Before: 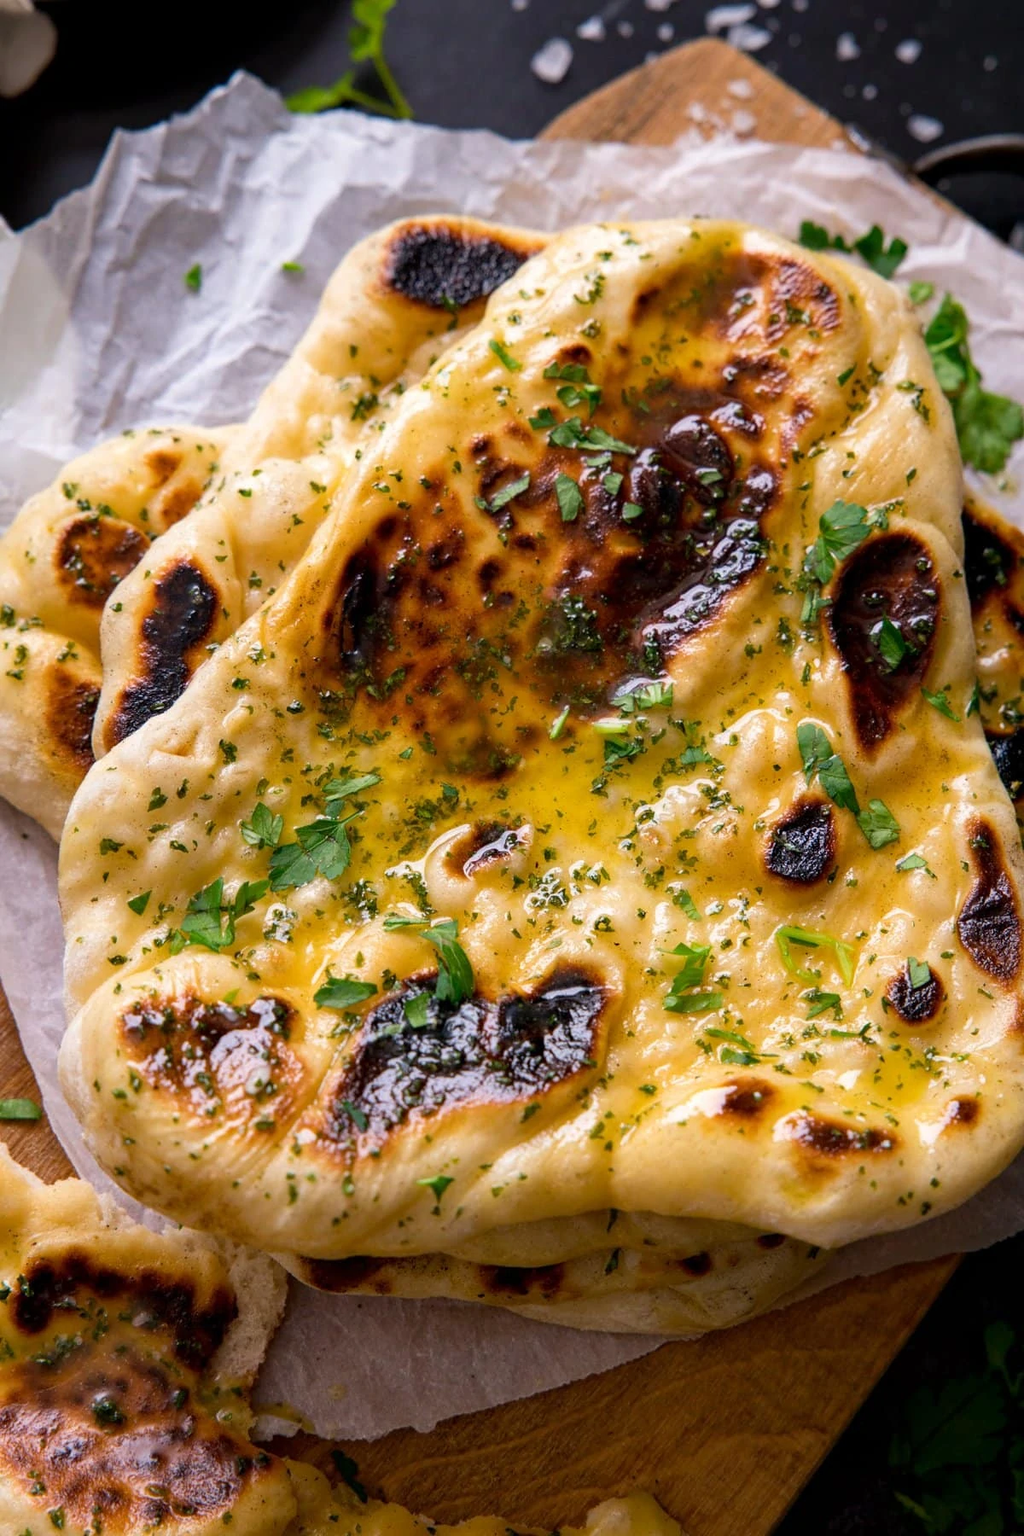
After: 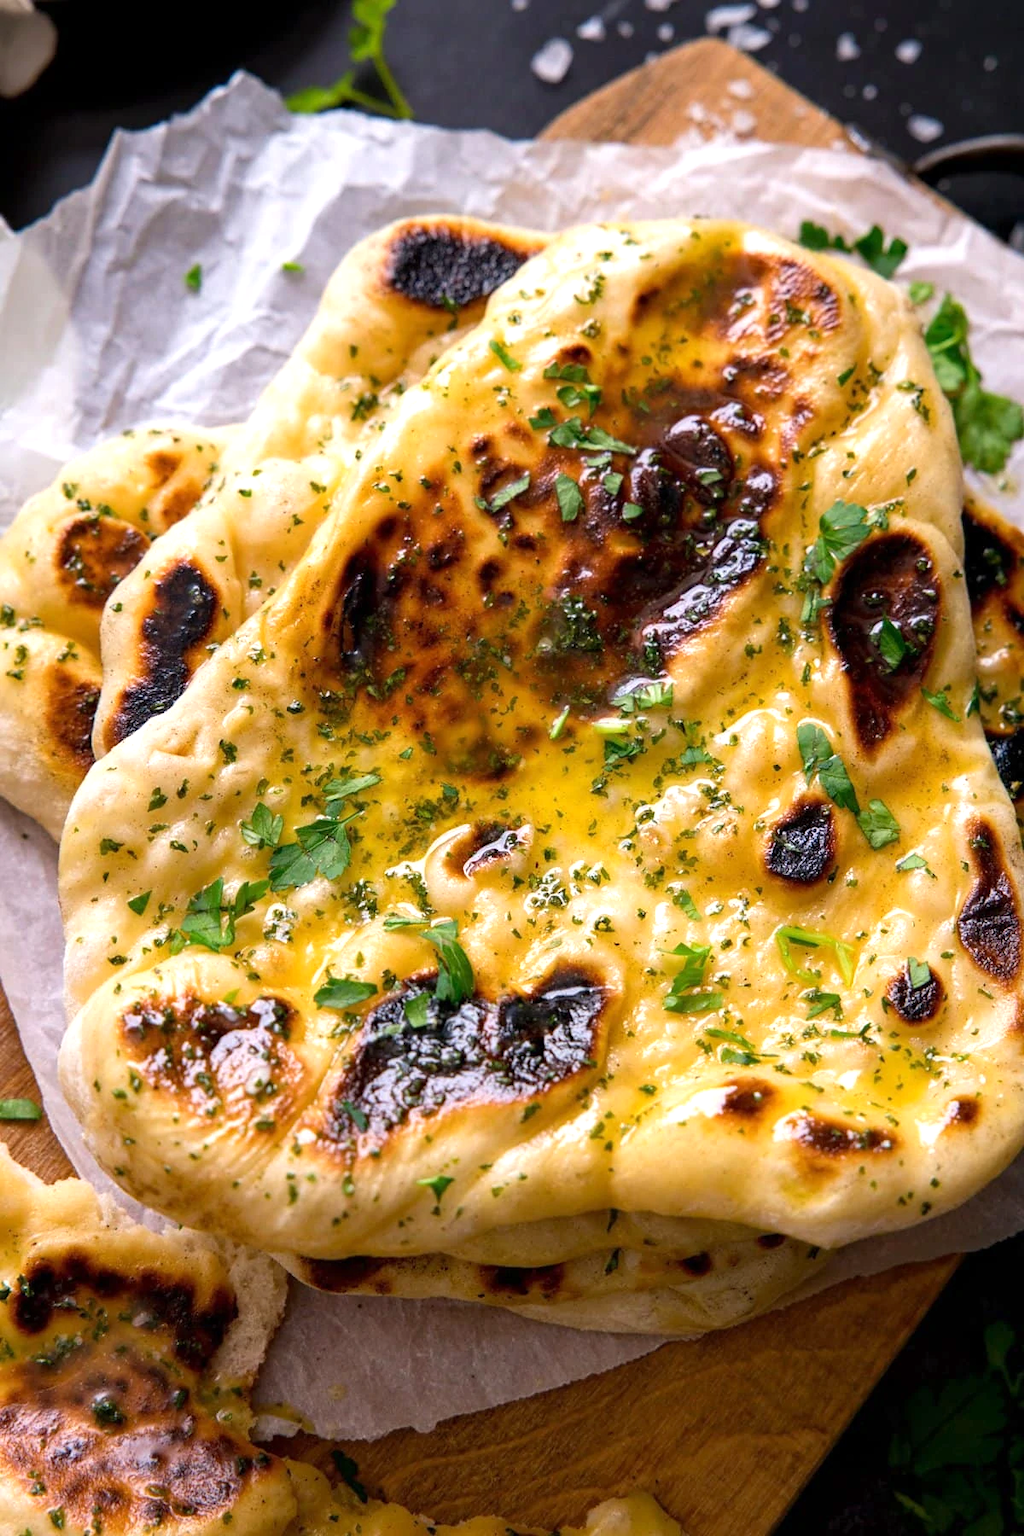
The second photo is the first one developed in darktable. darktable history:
exposure: exposure 0.4 EV, compensate highlight preservation false
